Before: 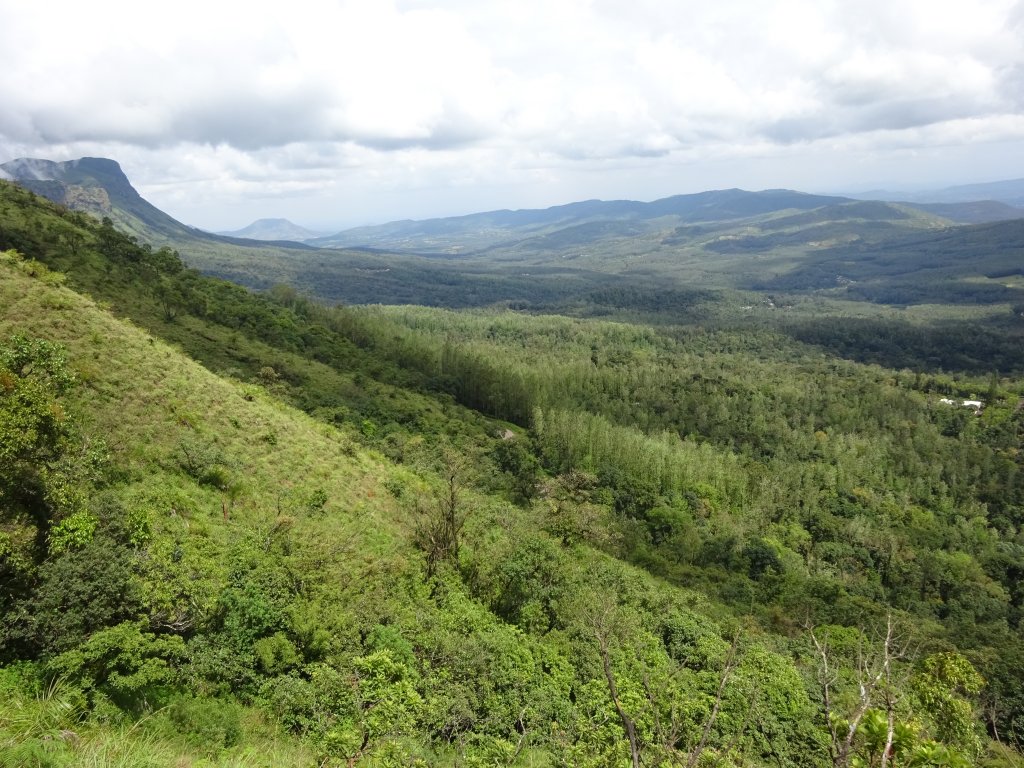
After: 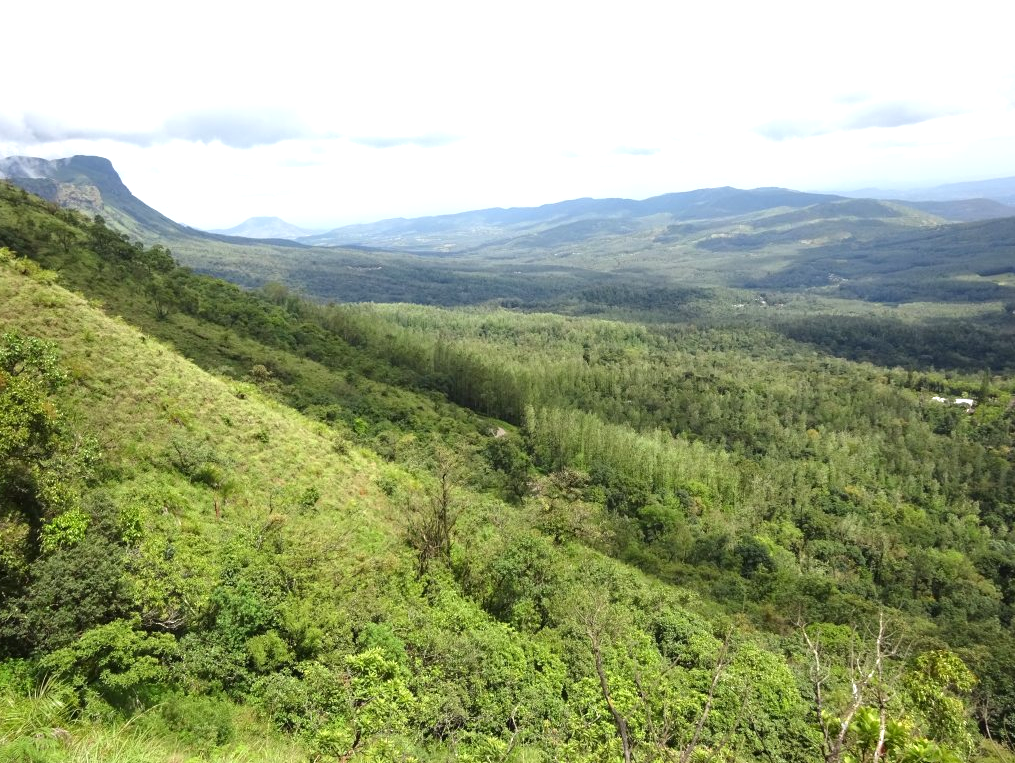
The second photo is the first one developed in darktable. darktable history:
exposure: exposure 0.603 EV, compensate highlight preservation false
crop and rotate: left 0.836%, top 0.312%, bottom 0.329%
